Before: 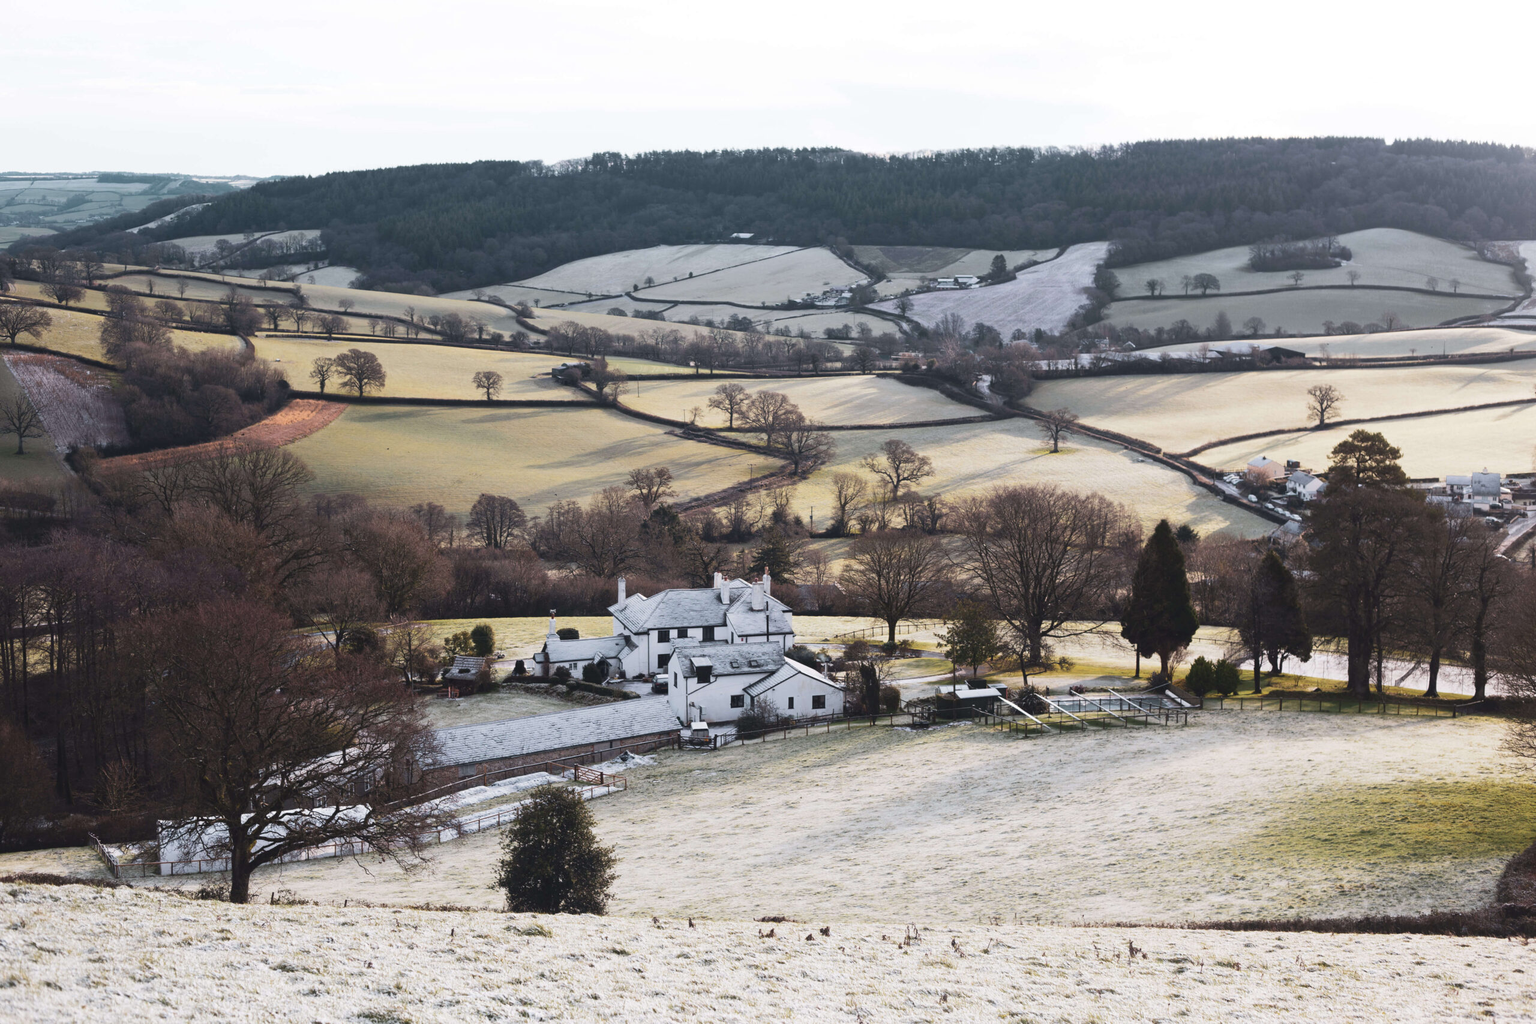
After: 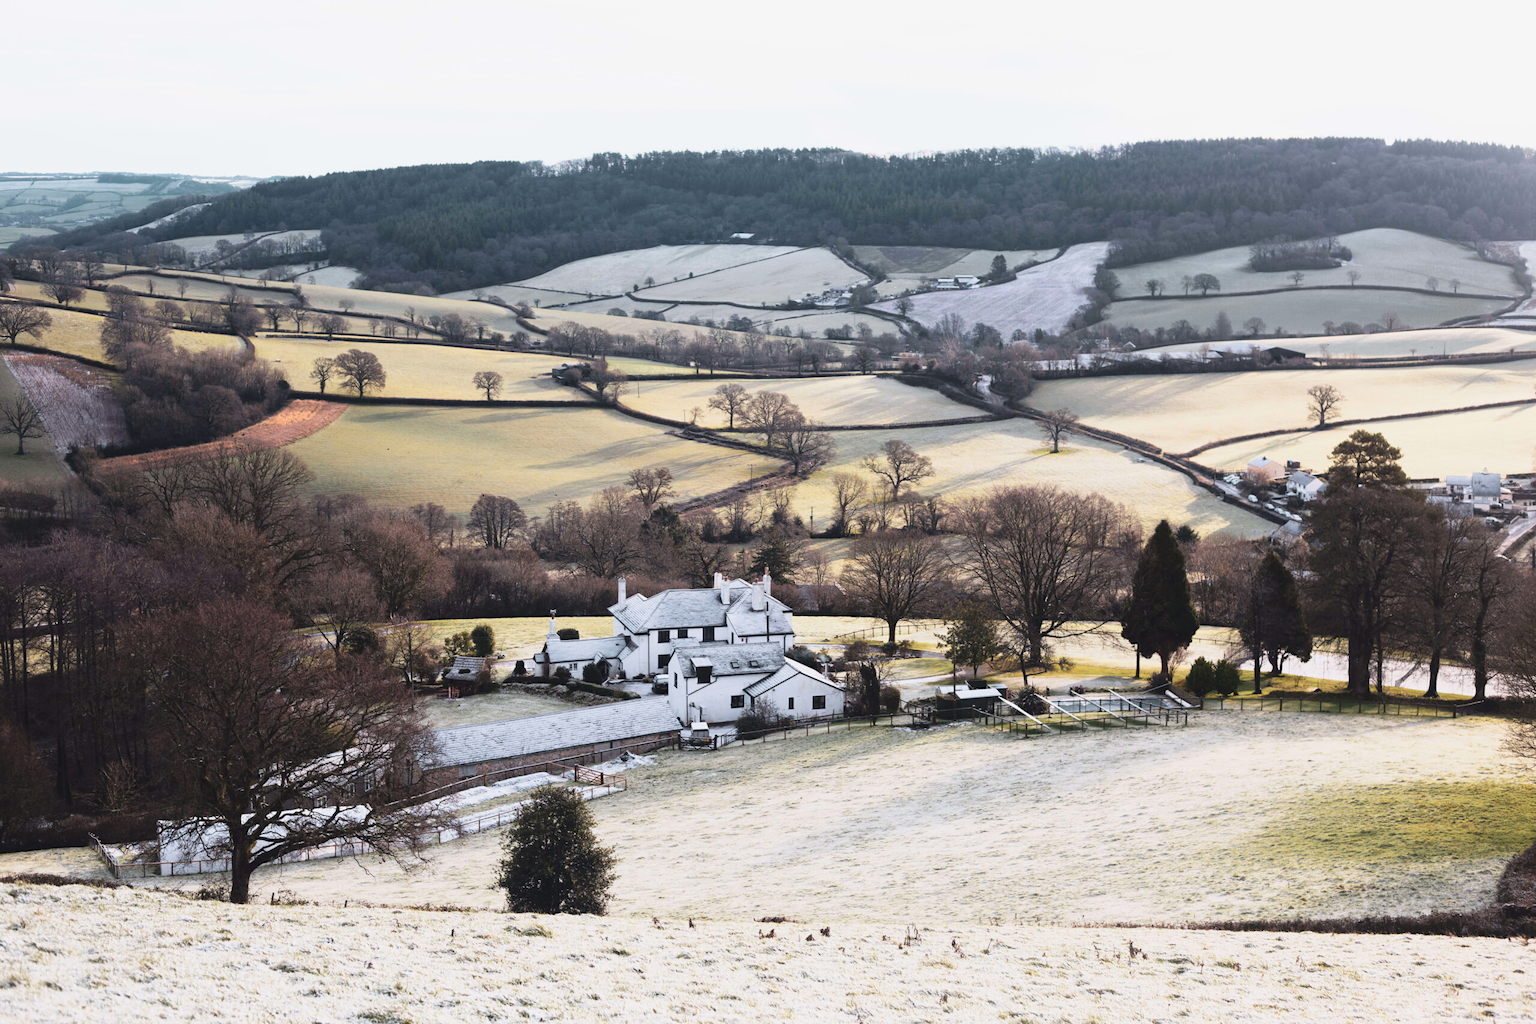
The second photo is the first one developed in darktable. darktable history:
tone curve: curves: ch0 [(0, 0.021) (0.049, 0.044) (0.152, 0.14) (0.328, 0.377) (0.473, 0.543) (0.663, 0.734) (0.84, 0.899) (1, 0.969)]; ch1 [(0, 0) (0.302, 0.331) (0.427, 0.433) (0.472, 0.47) (0.502, 0.503) (0.527, 0.524) (0.564, 0.591) (0.602, 0.632) (0.677, 0.701) (0.859, 0.885) (1, 1)]; ch2 [(0, 0) (0.33, 0.301) (0.447, 0.44) (0.487, 0.496) (0.502, 0.516) (0.535, 0.563) (0.565, 0.6) (0.618, 0.629) (1, 1)], color space Lab, linked channels, preserve colors none
